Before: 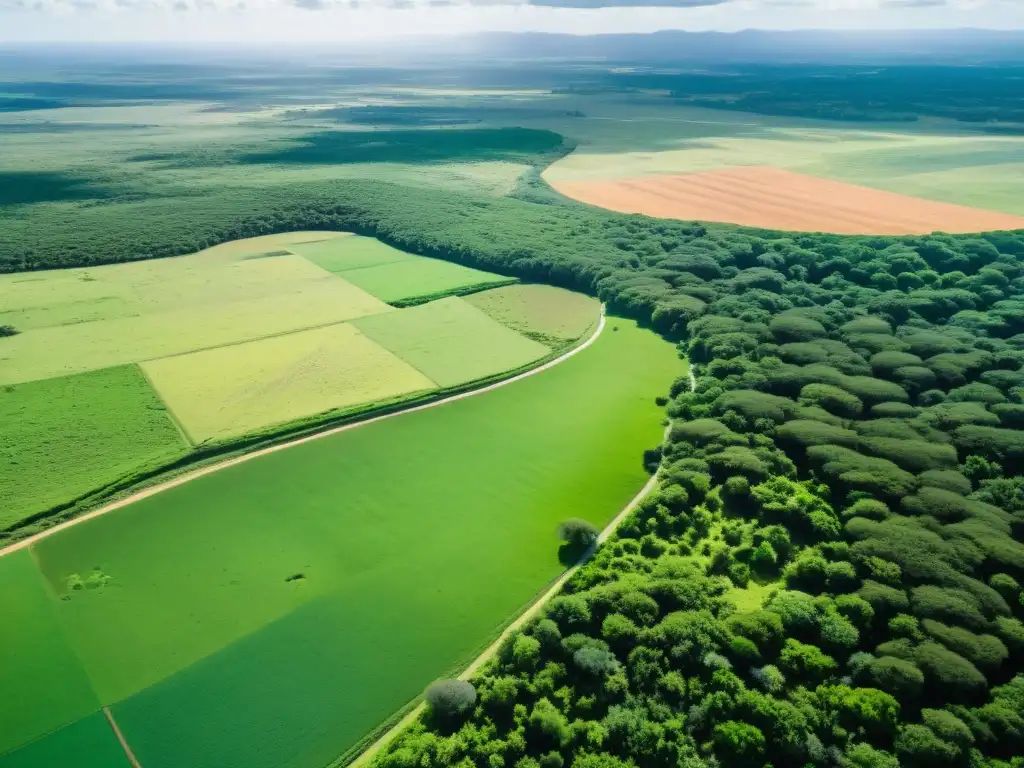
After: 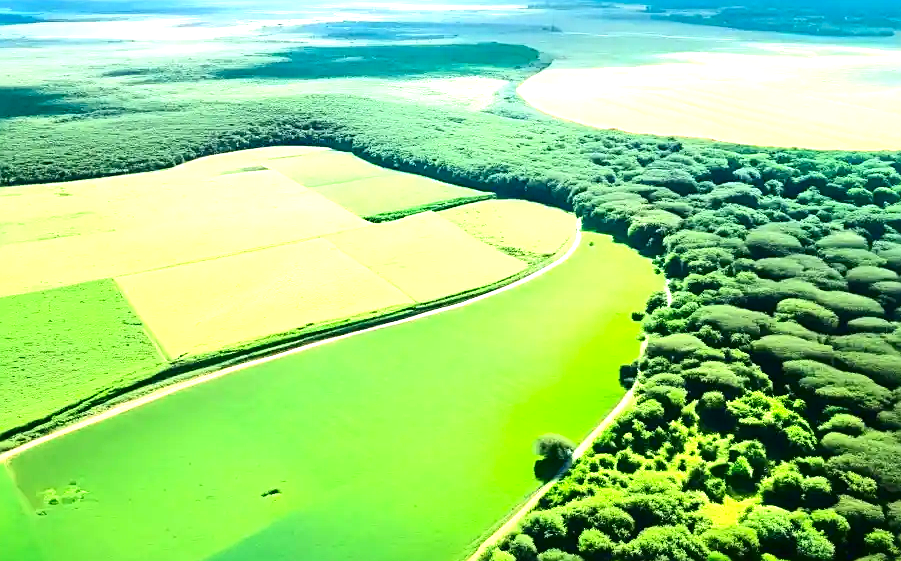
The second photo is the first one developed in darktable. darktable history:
crop and rotate: left 2.432%, top 11.188%, right 9.527%, bottom 15.708%
contrast brightness saturation: contrast 0.196, brightness -0.101, saturation 0.103
exposure: black level correction 0, exposure 1.502 EV, compensate highlight preservation false
sharpen: on, module defaults
